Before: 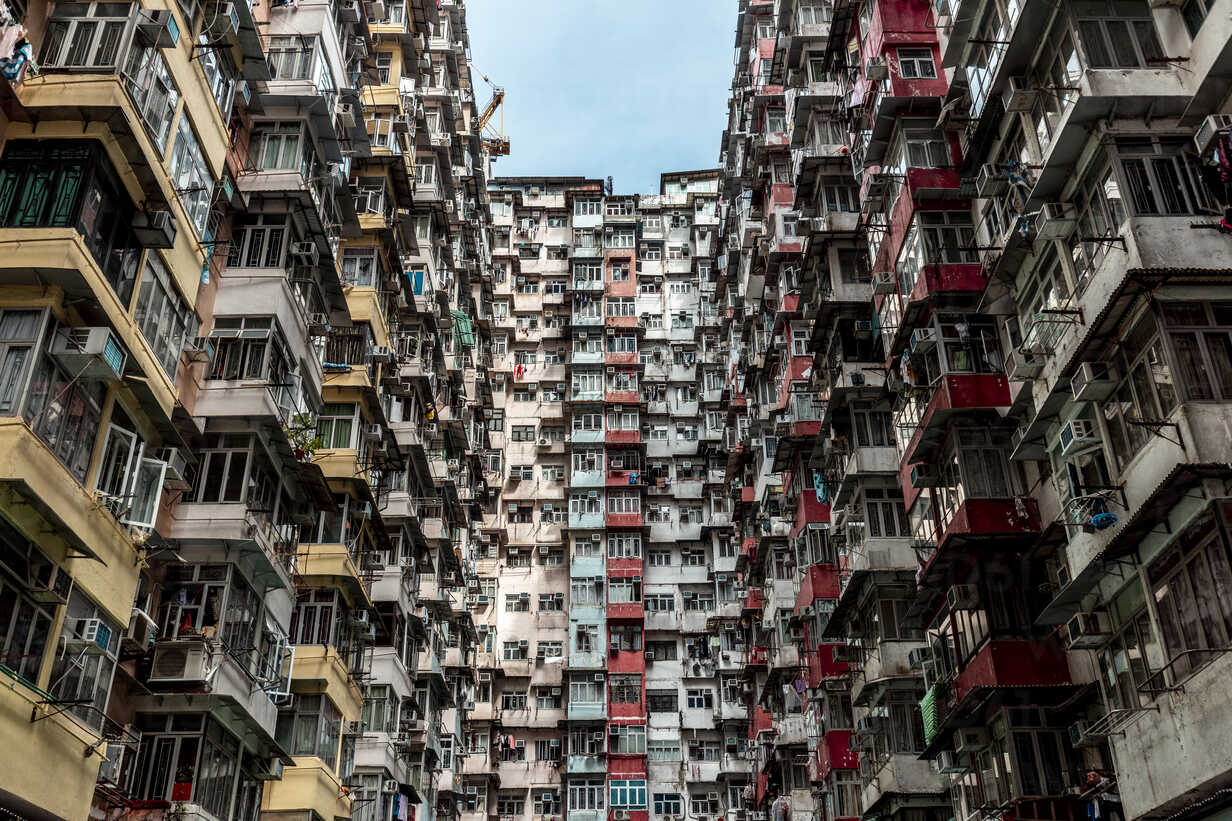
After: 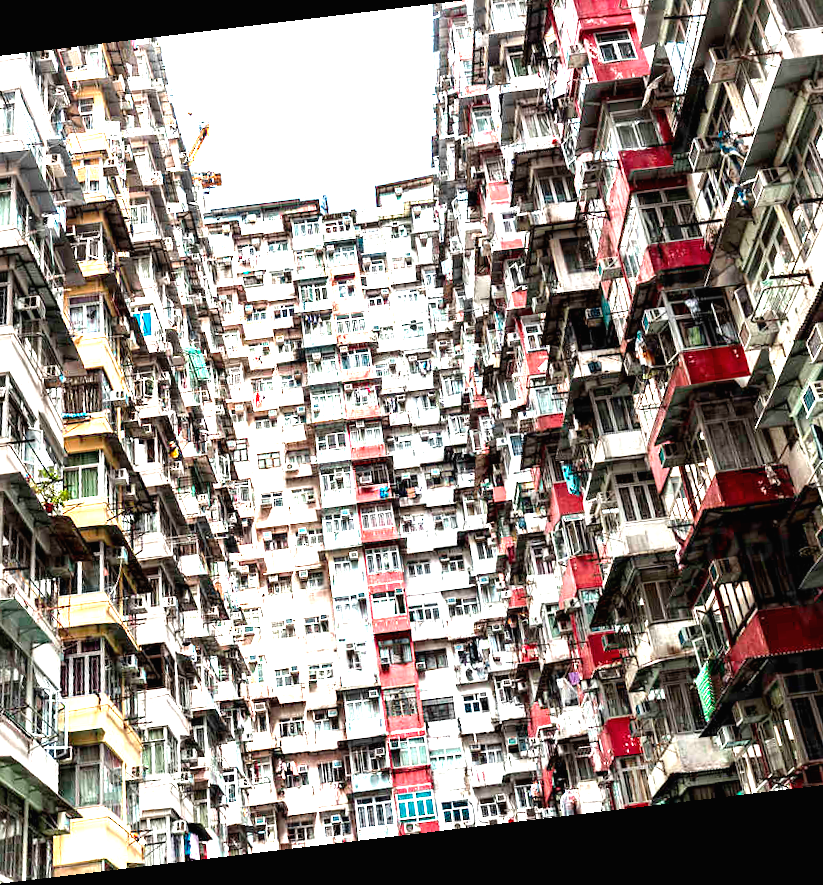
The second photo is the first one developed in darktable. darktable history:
crop and rotate: left 22.918%, top 5.629%, right 14.711%, bottom 2.247%
rotate and perspective: rotation -6.83°, automatic cropping off
exposure: black level correction 0, exposure 0.95 EV, compensate exposure bias true, compensate highlight preservation false
